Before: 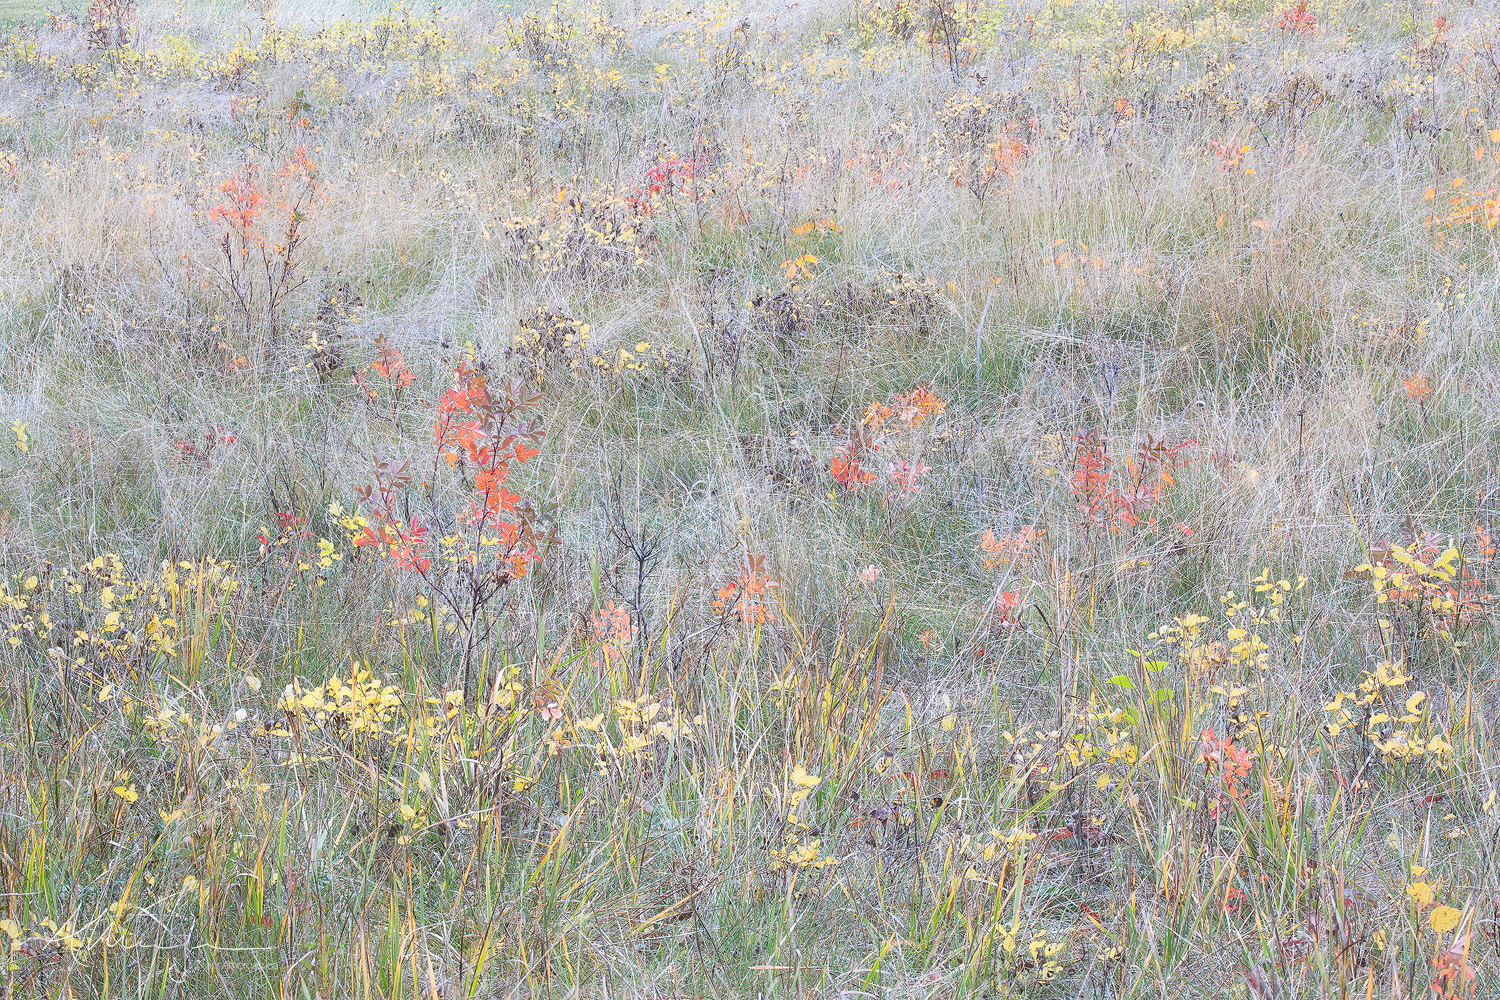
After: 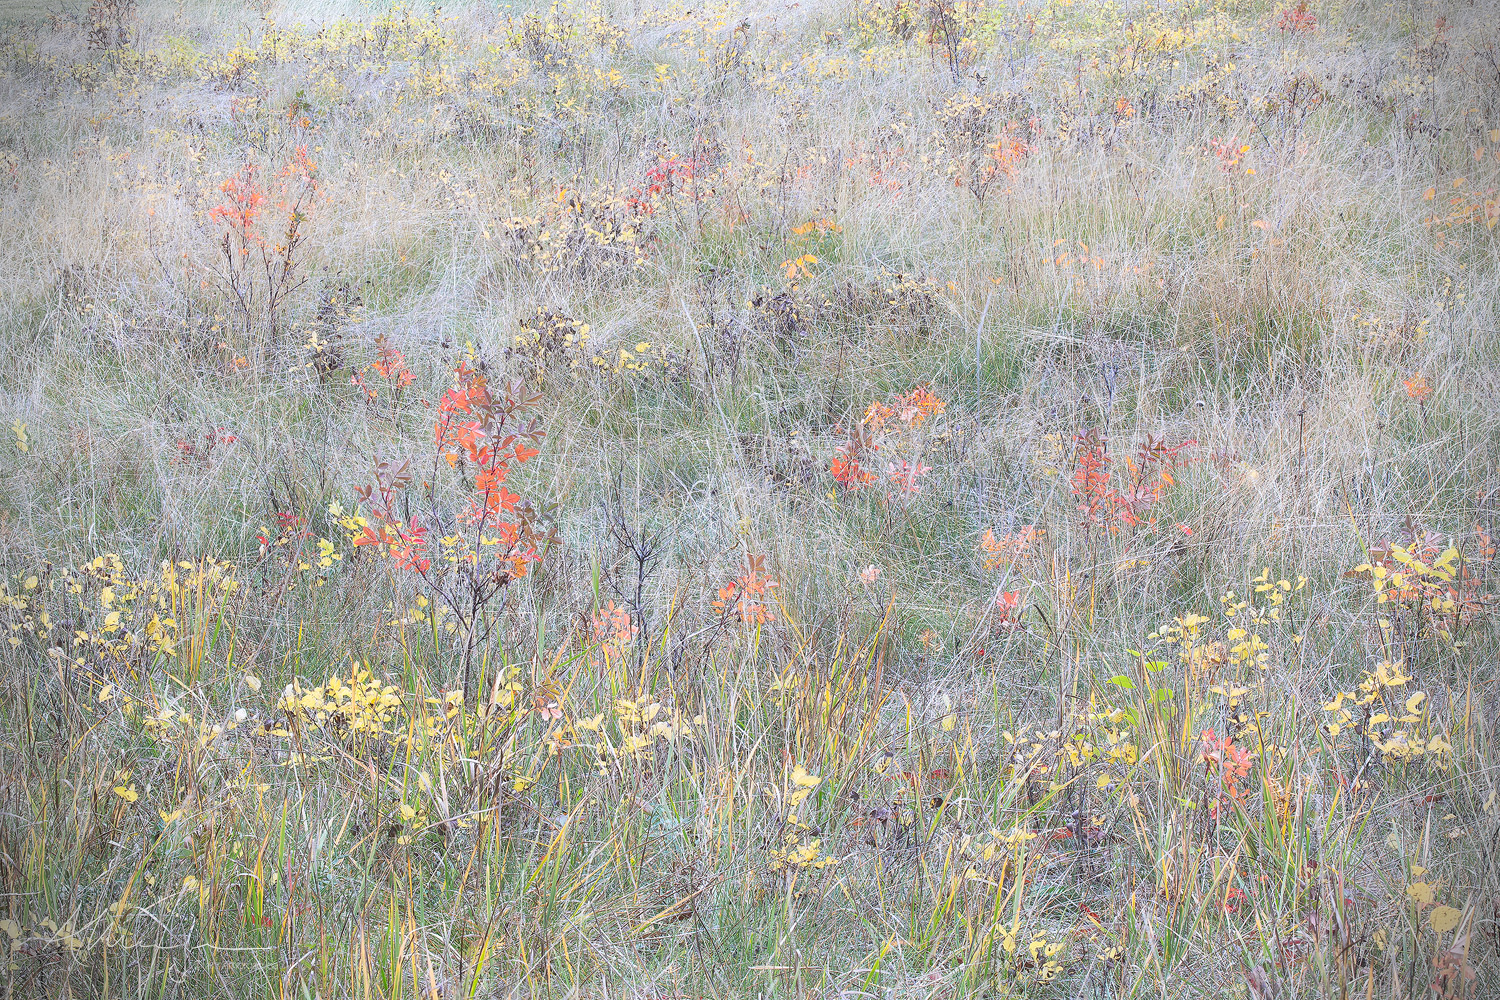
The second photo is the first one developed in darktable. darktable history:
vignetting: fall-off start 88.26%, fall-off radius 25.99%
